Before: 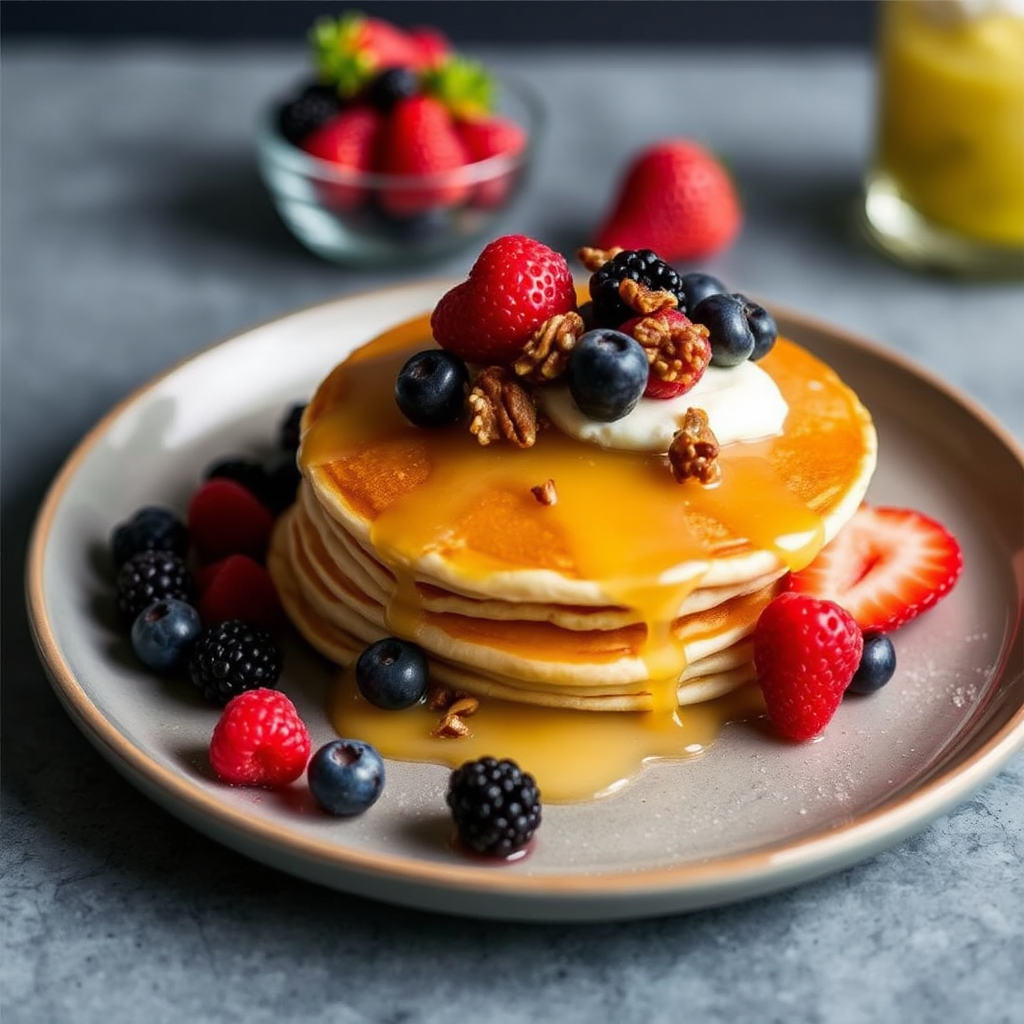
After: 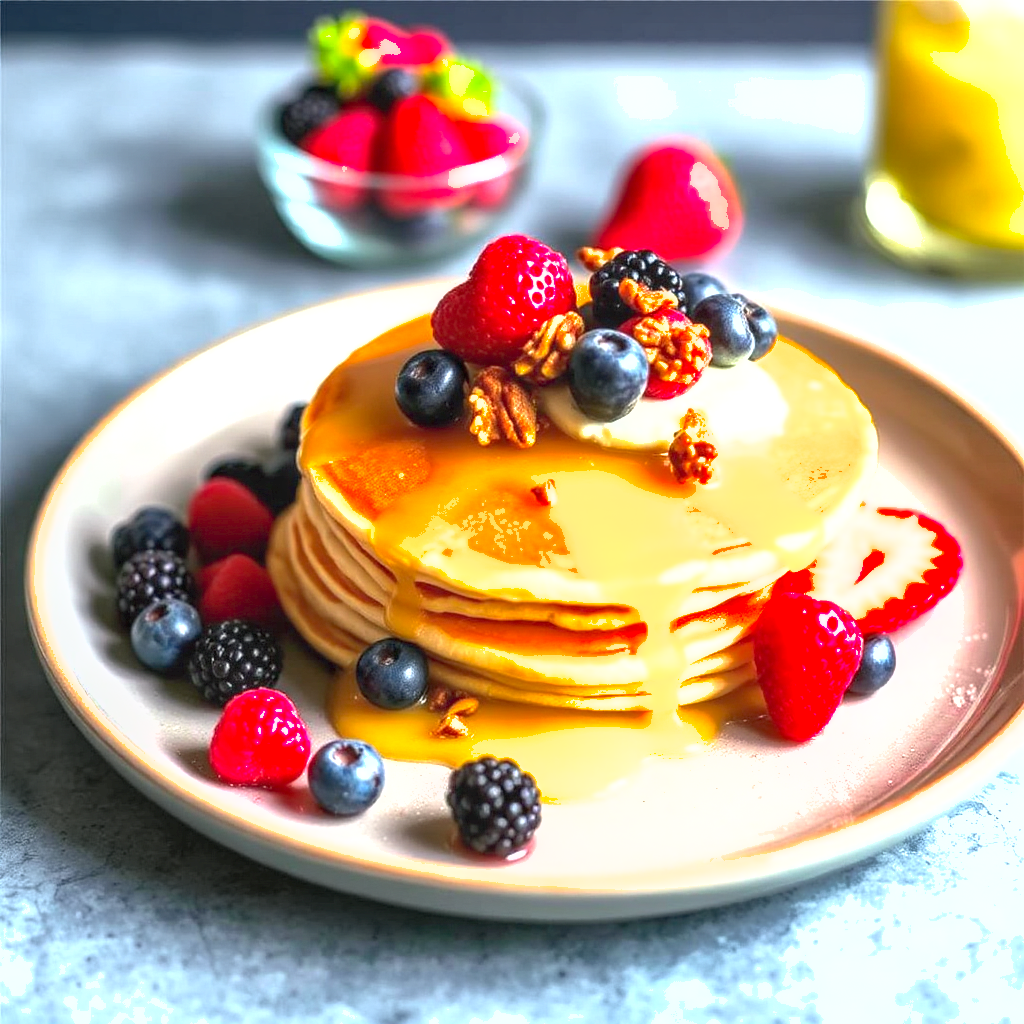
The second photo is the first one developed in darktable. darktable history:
shadows and highlights: on, module defaults
local contrast: on, module defaults
exposure: black level correction 0, exposure 1.596 EV, compensate highlight preservation false
contrast brightness saturation: contrast 0.198, brightness 0.165, saturation 0.218
